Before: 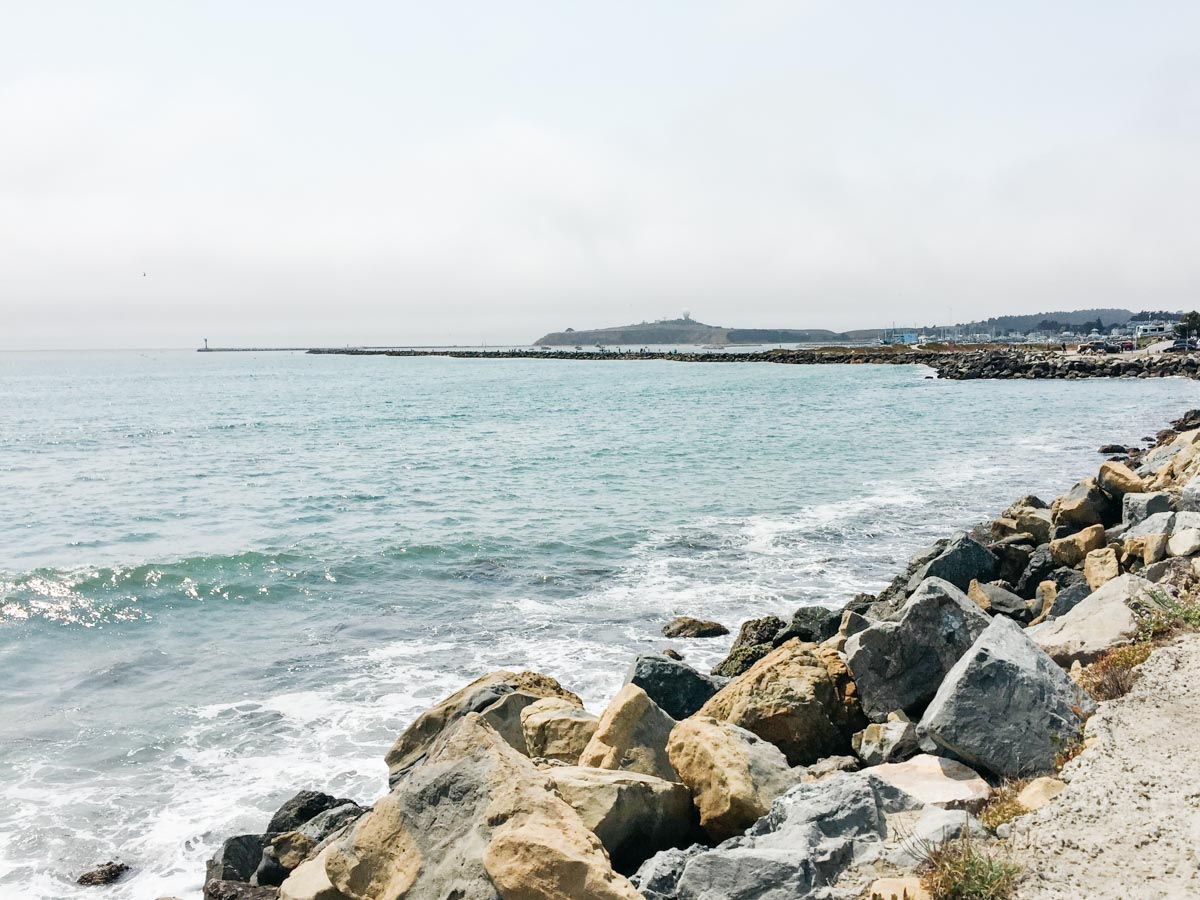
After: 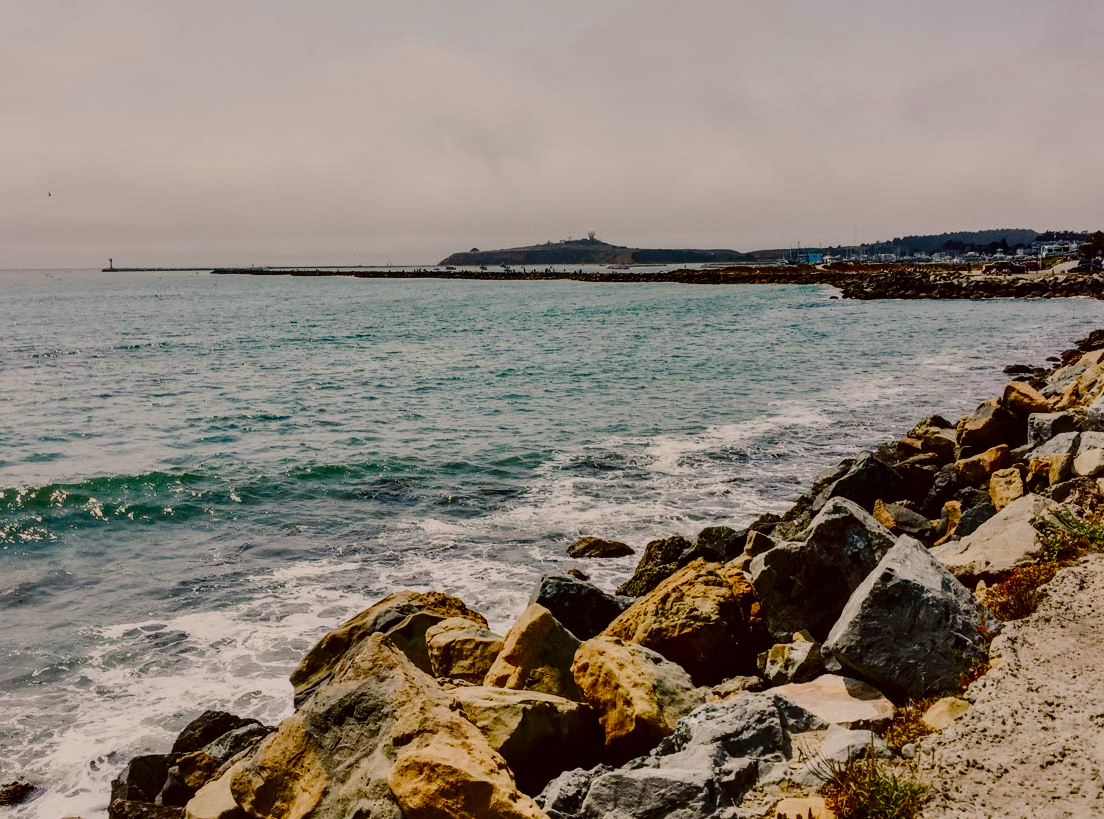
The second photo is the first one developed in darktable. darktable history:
exposure: exposure -2.376 EV, compensate exposure bias true, compensate highlight preservation false
shadows and highlights: white point adjustment 0.054, highlights color adjustment 73.64%, soften with gaussian
crop and rotate: left 7.918%, top 8.97%
base curve: curves: ch0 [(0, 0) (0.026, 0.03) (0.109, 0.232) (0.351, 0.748) (0.669, 0.968) (1, 1)], preserve colors none
color correction: highlights a* 6.08, highlights b* 8.31, shadows a* 6.67, shadows b* 6.91, saturation 0.925
local contrast: on, module defaults
contrast brightness saturation: contrast 0.266, brightness 0.012, saturation 0.871
